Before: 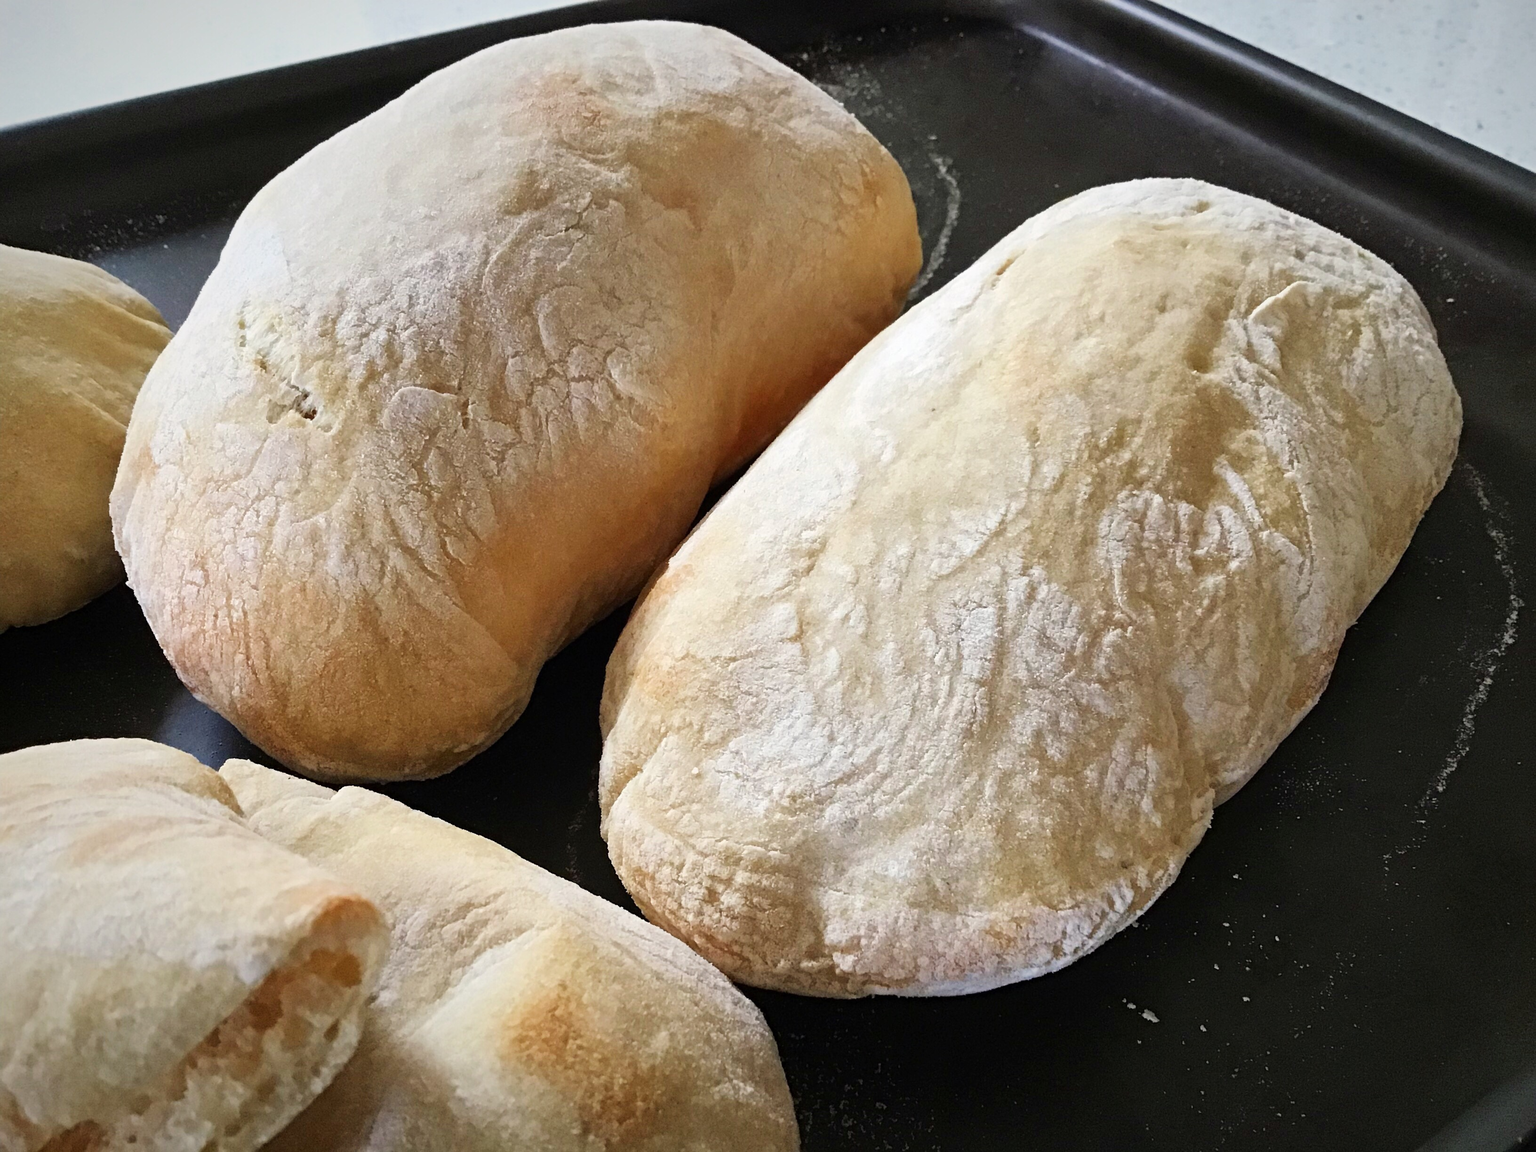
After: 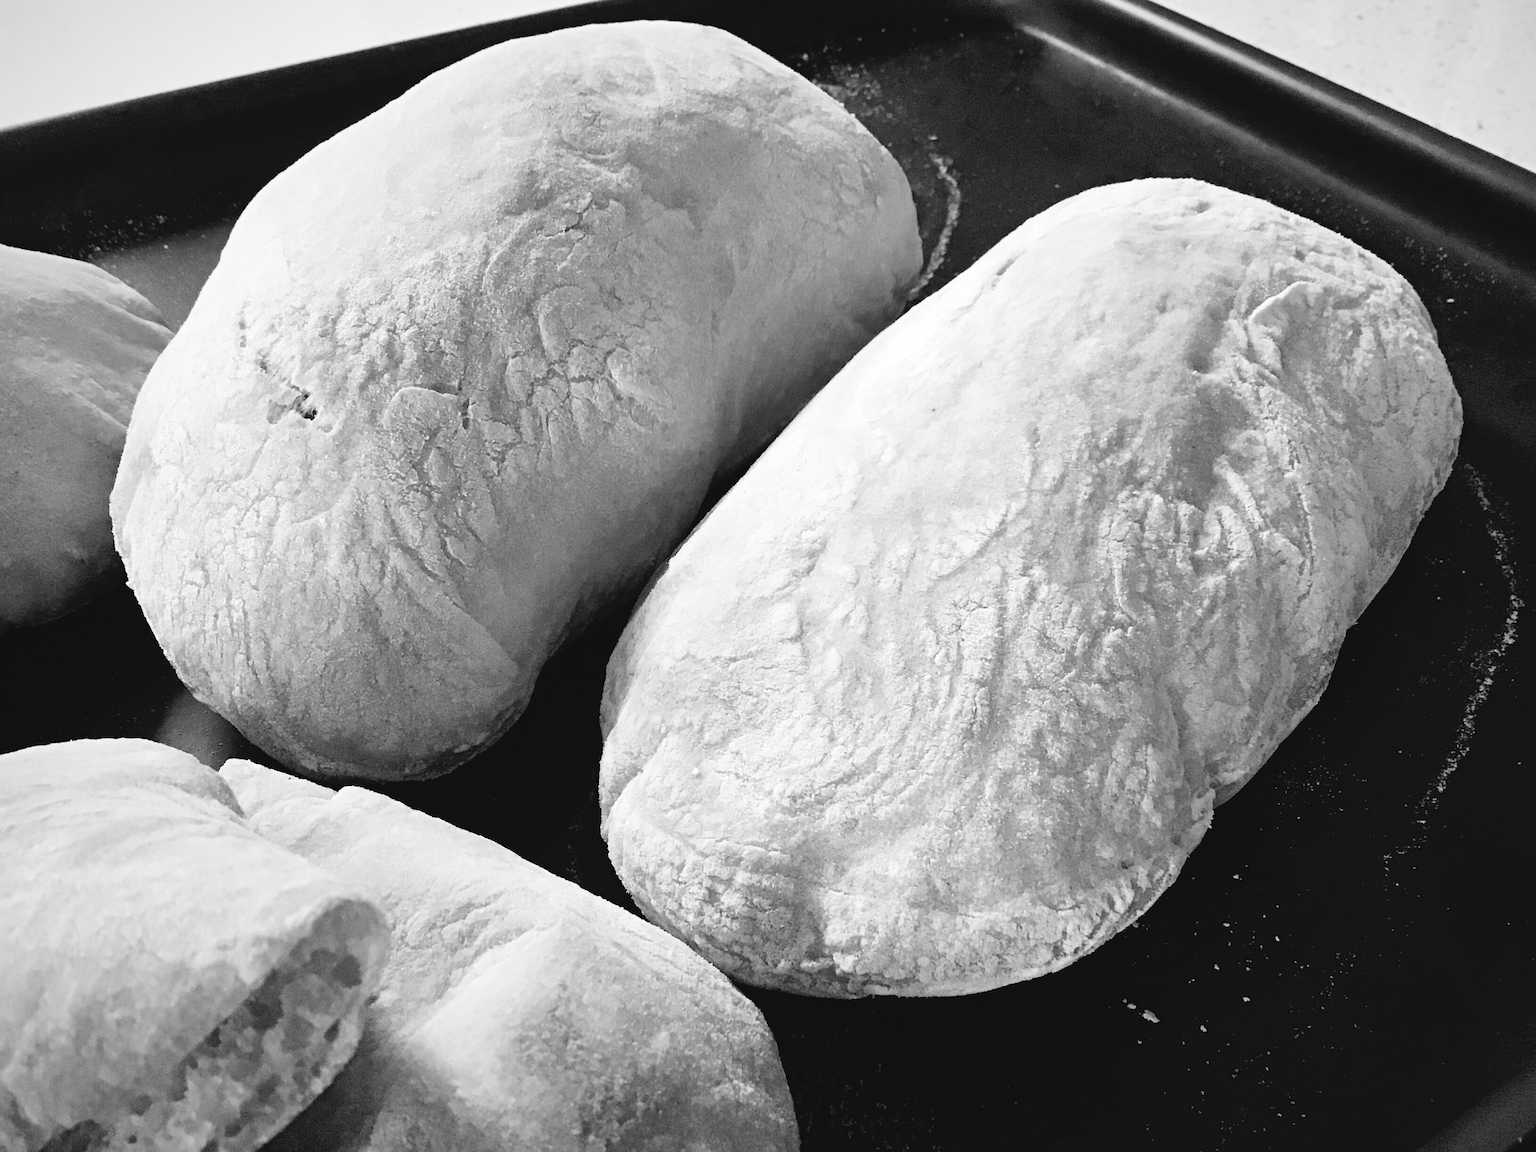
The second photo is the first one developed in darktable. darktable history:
tone curve: curves: ch0 [(0, 0) (0.003, 0.047) (0.011, 0.051) (0.025, 0.051) (0.044, 0.057) (0.069, 0.068) (0.1, 0.076) (0.136, 0.108) (0.177, 0.166) (0.224, 0.229) (0.277, 0.299) (0.335, 0.364) (0.399, 0.46) (0.468, 0.553) (0.543, 0.639) (0.623, 0.724) (0.709, 0.808) (0.801, 0.886) (0.898, 0.954) (1, 1)], preserve colors none
color look up table: target L [90.24, 89.53, 81.33, 86.7, 76.98, 71.84, 64.74, 52.8, 47.24, 42.92, 36.57, 26.21, 0.548, 200.28, 101.02, 77.34, 72.21, 68.87, 64.74, 62.97, 64.74, 59.79, 53.98, 53.09, 41.55, 31.03, 31.46, 16.11, 93.05, 90.24, 85.63, 69.61, 80.97, 82.41, 78.79, 60.17, 65.49, 84.2, 47.24, 40.73, 55.54, 40.11, 18, 5.464, 89.53, 92.35, 83.84, 71.47, 44], target a [-0.001, -0.001, 0, -0.003, 0 ×5, 0.001, 0.001, 0.001, 0, 0, 0, -0.001, 0, 0, 0, 0.001, 0, 0, 0, 0.001, 0 ×4, -0.003, -0.001, 0, 0, -0.002, -0.002, 0 ×5, 0.001, 0, 0.001, 0, 0, -0.001, -0.003, -0.002, 0, 0], target b [0.002, 0.024, 0.002, 0.025, 0.002 ×4, -0.003 ×4, 0, 0, -0.001, 0.003, 0.002, 0.002, 0.002, -0.004, 0.002, 0.002, -0.002, -0.002, 0.001, 0, 0, -0.003, 0.025, 0.002, 0.002, 0.002, 0.024, 0.024, 0.002 ×4, -0.003, -0.005, 0.002, -0.005, -0.003, 0.004, 0.024, 0.025, 0.024, 0.002, -0.003], num patches 49
